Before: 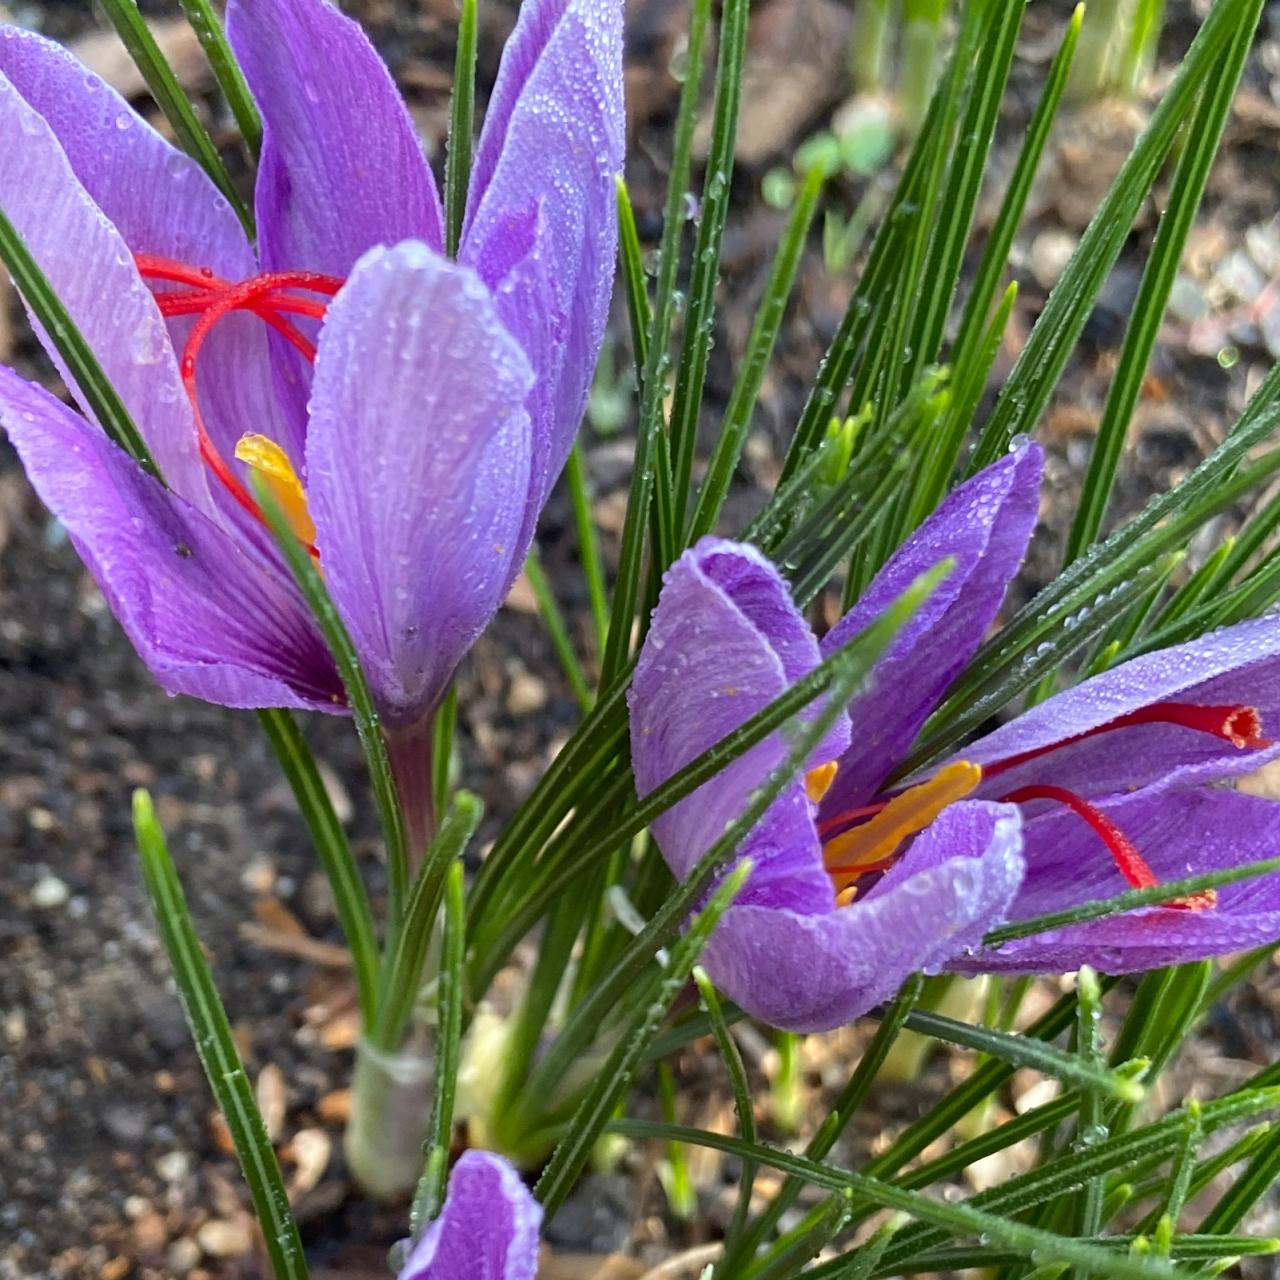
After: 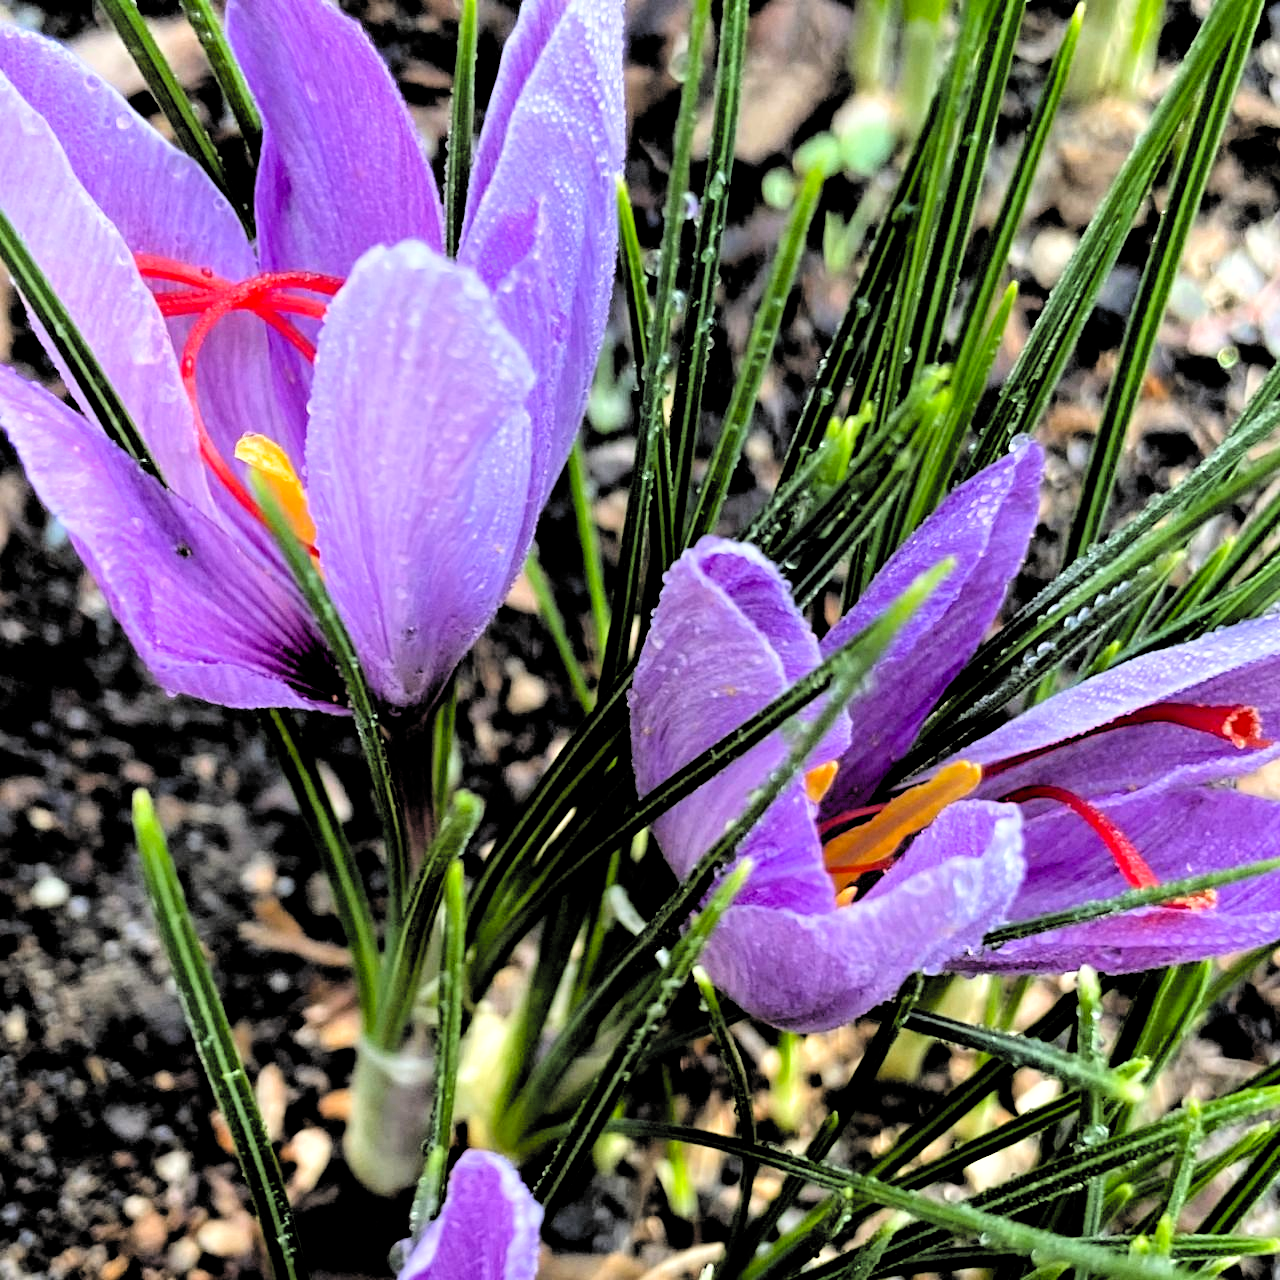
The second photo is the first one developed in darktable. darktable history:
exposure: black level correction 0.007, compensate highlight preservation false
filmic rgb: middle gray luminance 13.55%, black relative exposure -1.97 EV, white relative exposure 3.1 EV, threshold 6 EV, target black luminance 0%, hardness 1.79, latitude 59.23%, contrast 1.728, highlights saturation mix 5%, shadows ↔ highlights balance -37.52%, add noise in highlights 0, color science v3 (2019), use custom middle-gray values true, iterations of high-quality reconstruction 0, contrast in highlights soft, enable highlight reconstruction true
